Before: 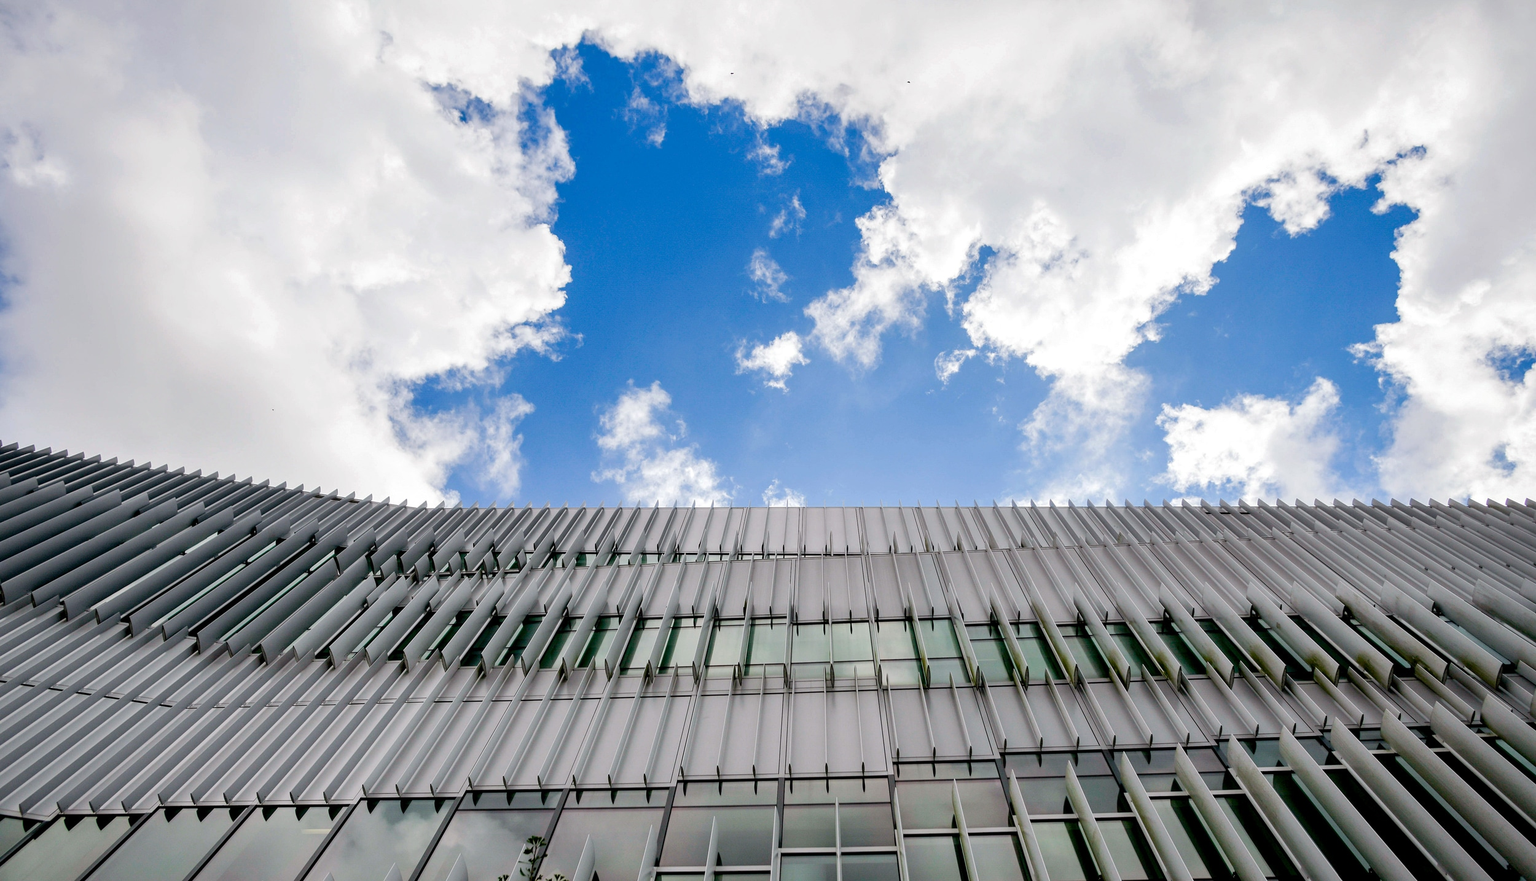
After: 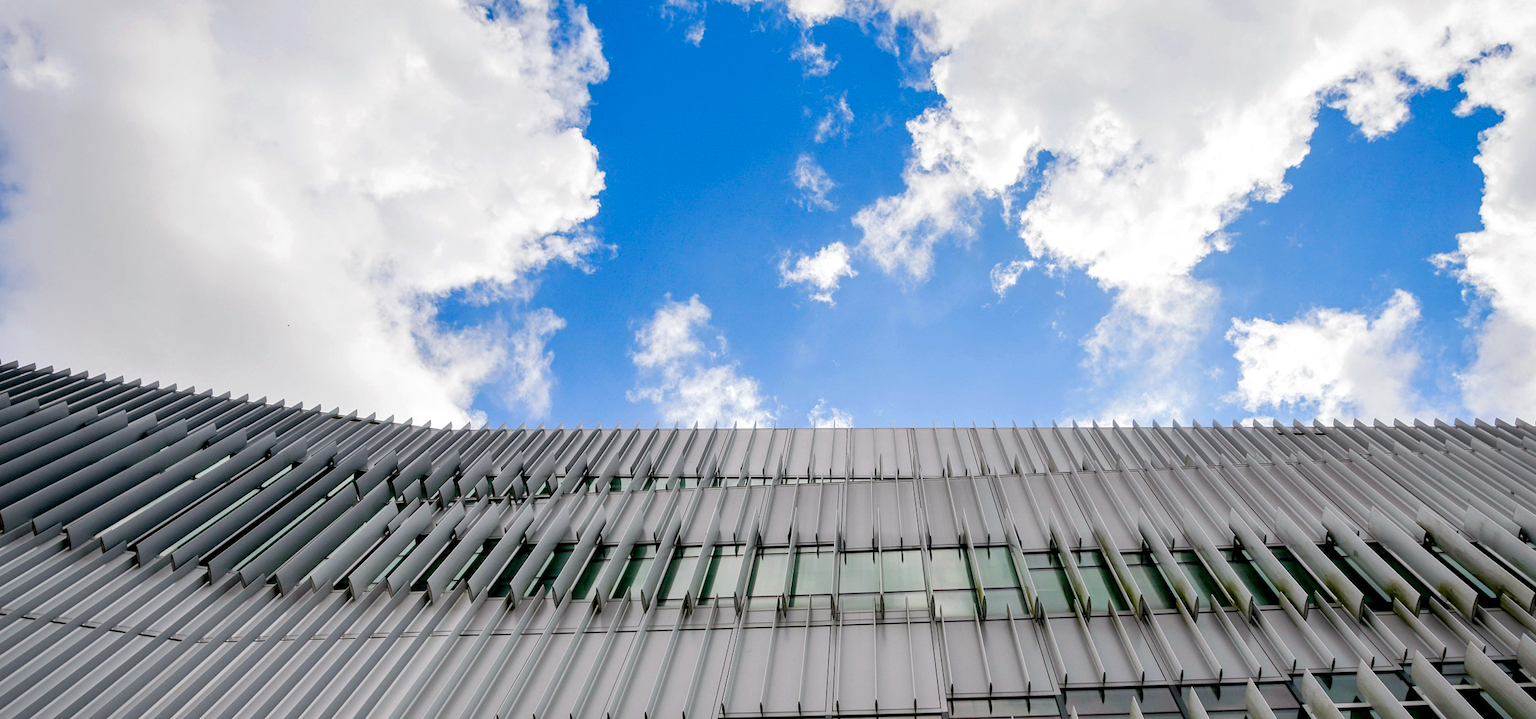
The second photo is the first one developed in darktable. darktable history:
crop and rotate: angle 0.076°, top 11.697%, right 5.515%, bottom 11.108%
color zones: curves: ch0 [(0.068, 0.464) (0.25, 0.5) (0.48, 0.508) (0.75, 0.536) (0.886, 0.476) (0.967, 0.456)]; ch1 [(0.066, 0.456) (0.25, 0.5) (0.616, 0.508) (0.746, 0.56) (0.934, 0.444)]
